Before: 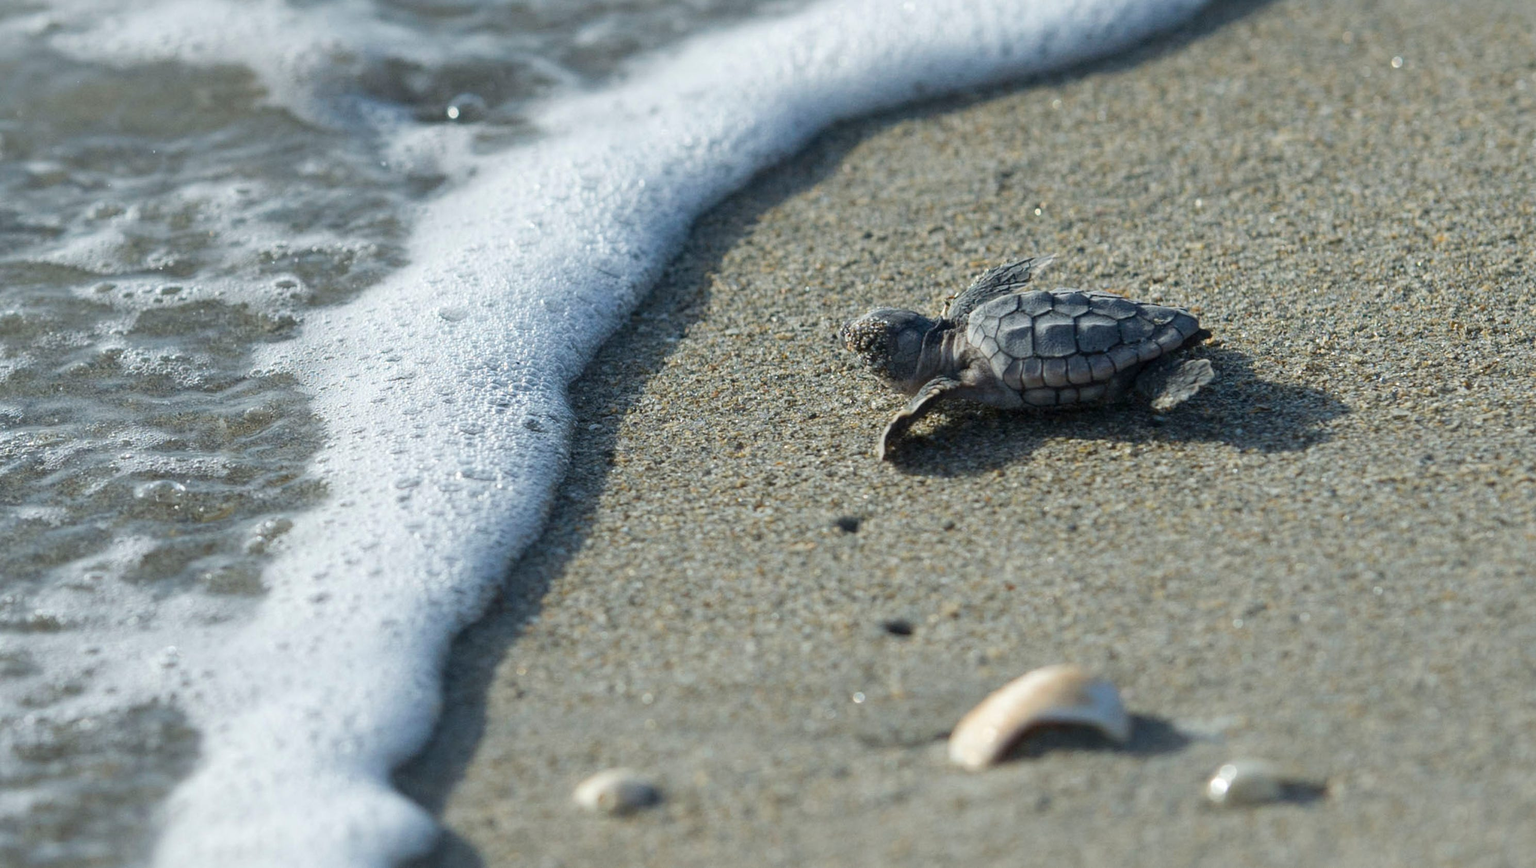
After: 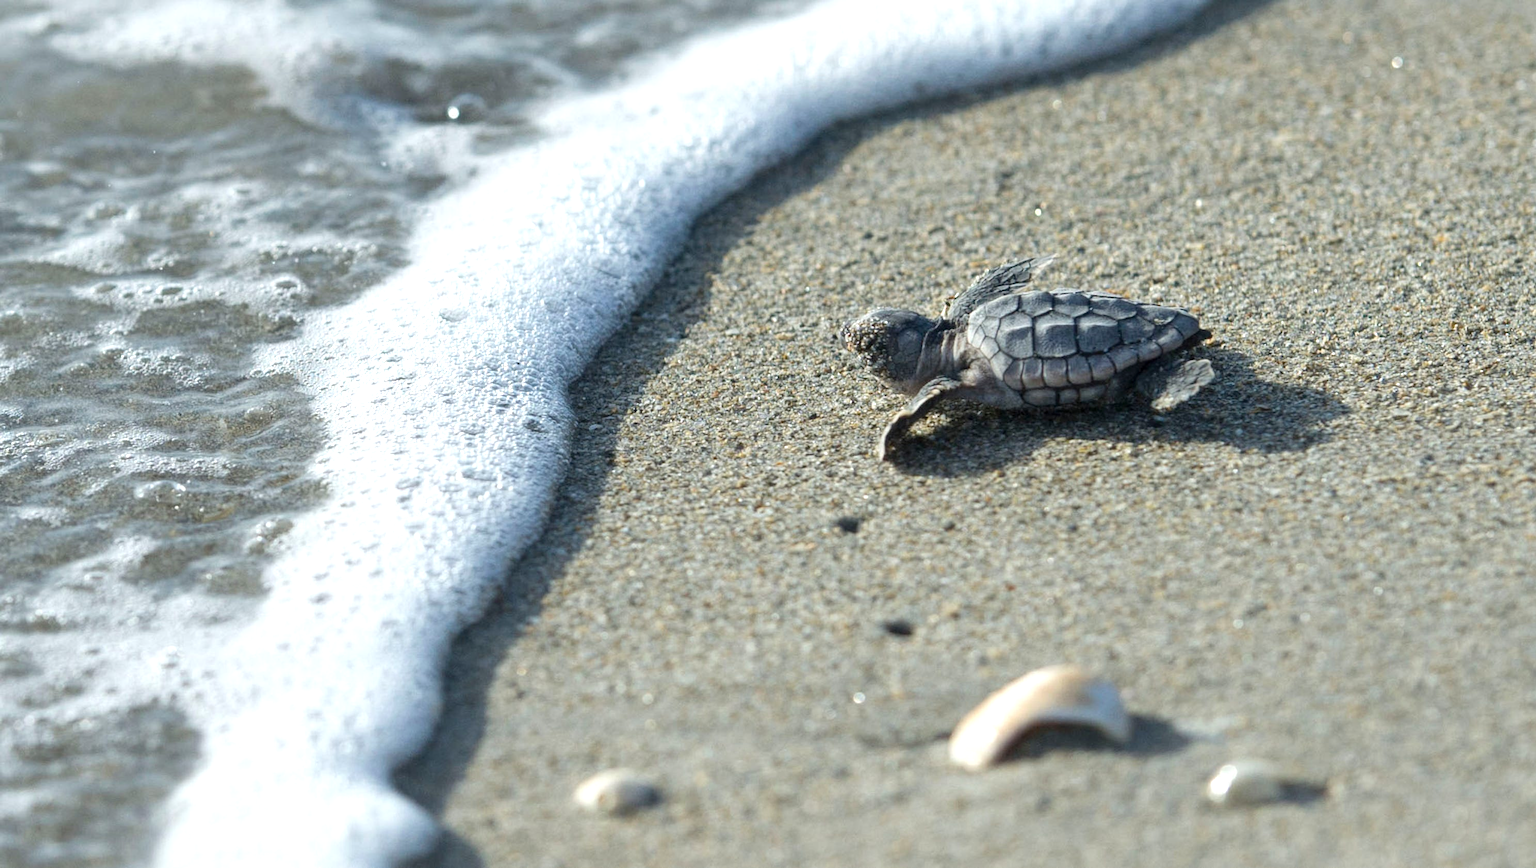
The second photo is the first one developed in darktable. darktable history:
exposure: black level correction 0.001, exposure 0.194 EV, compensate highlight preservation false
shadows and highlights: radius 110.13, shadows 51.56, white point adjustment 9.1, highlights -2.45, highlights color adjustment 49.78%, soften with gaussian
